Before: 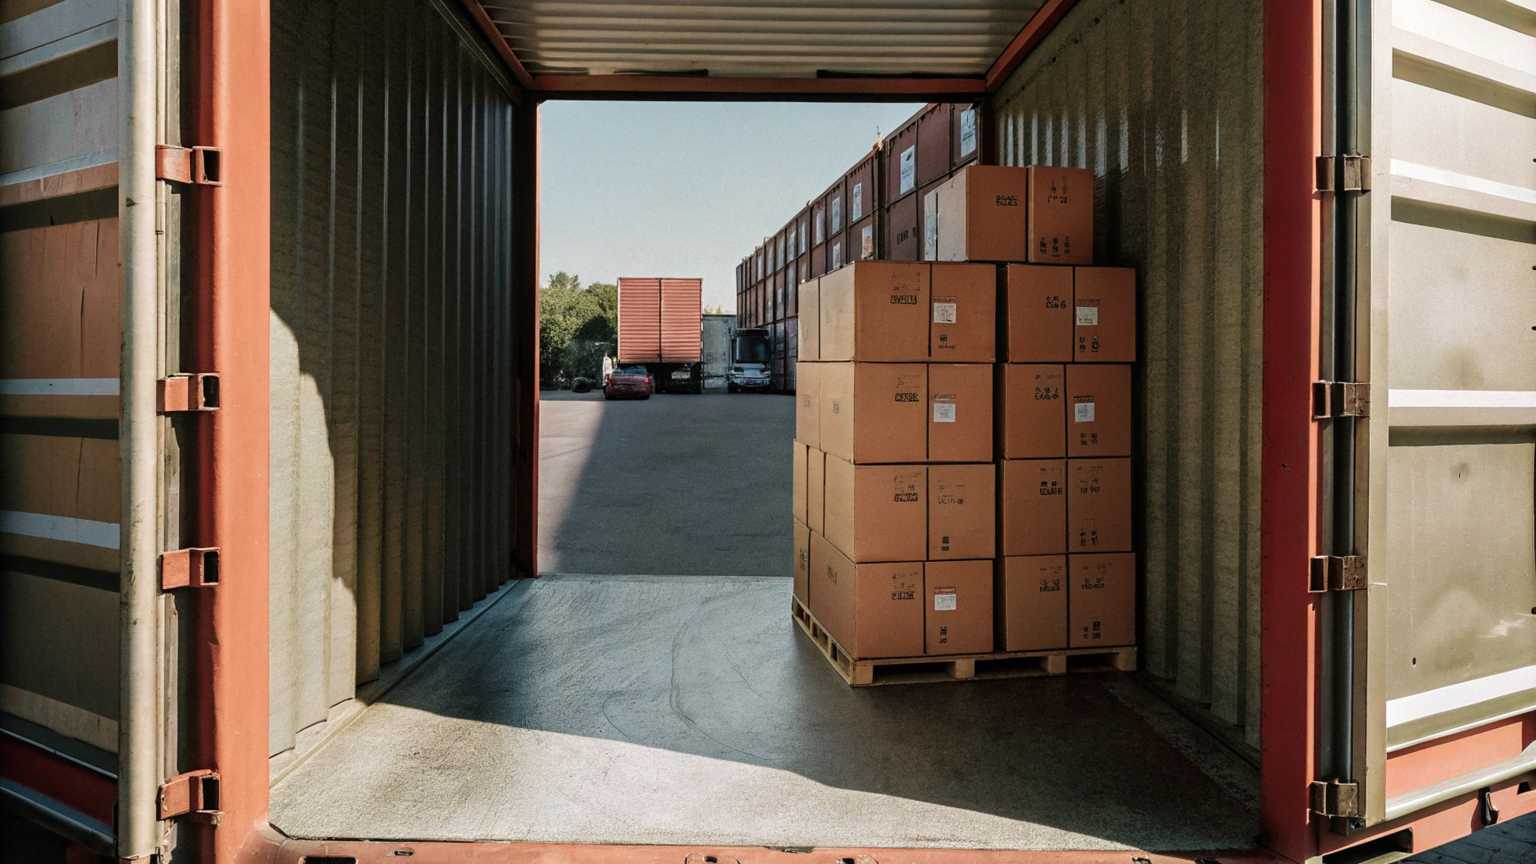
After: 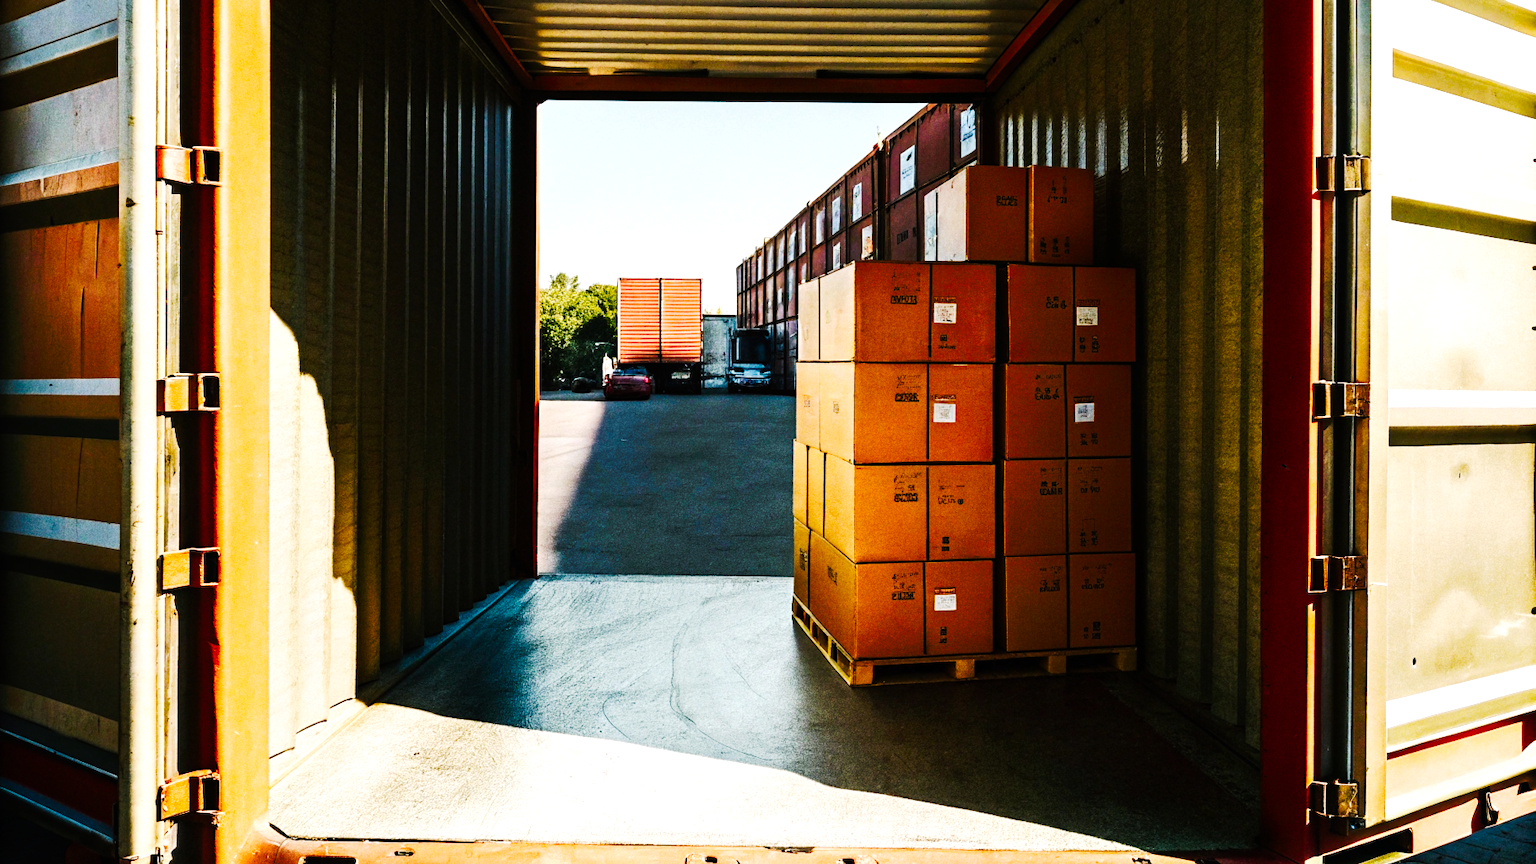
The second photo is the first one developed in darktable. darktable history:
tone curve: curves: ch0 [(0, 0) (0.003, 0.005) (0.011, 0.011) (0.025, 0.02) (0.044, 0.03) (0.069, 0.041) (0.1, 0.062) (0.136, 0.089) (0.177, 0.135) (0.224, 0.189) (0.277, 0.259) (0.335, 0.373) (0.399, 0.499) (0.468, 0.622) (0.543, 0.724) (0.623, 0.807) (0.709, 0.868) (0.801, 0.916) (0.898, 0.964) (1, 1)], preserve colors none
tone equalizer: -8 EV -0.417 EV, -7 EV -0.389 EV, -6 EV -0.333 EV, -5 EV -0.222 EV, -3 EV 0.222 EV, -2 EV 0.333 EV, -1 EV 0.389 EV, +0 EV 0.417 EV, edges refinement/feathering 500, mask exposure compensation -1.57 EV, preserve details no
color balance rgb: linear chroma grading › global chroma 9%, perceptual saturation grading › global saturation 36%, perceptual saturation grading › shadows 35%, perceptual brilliance grading › global brilliance 15%, perceptual brilliance grading › shadows -35%, global vibrance 15%
